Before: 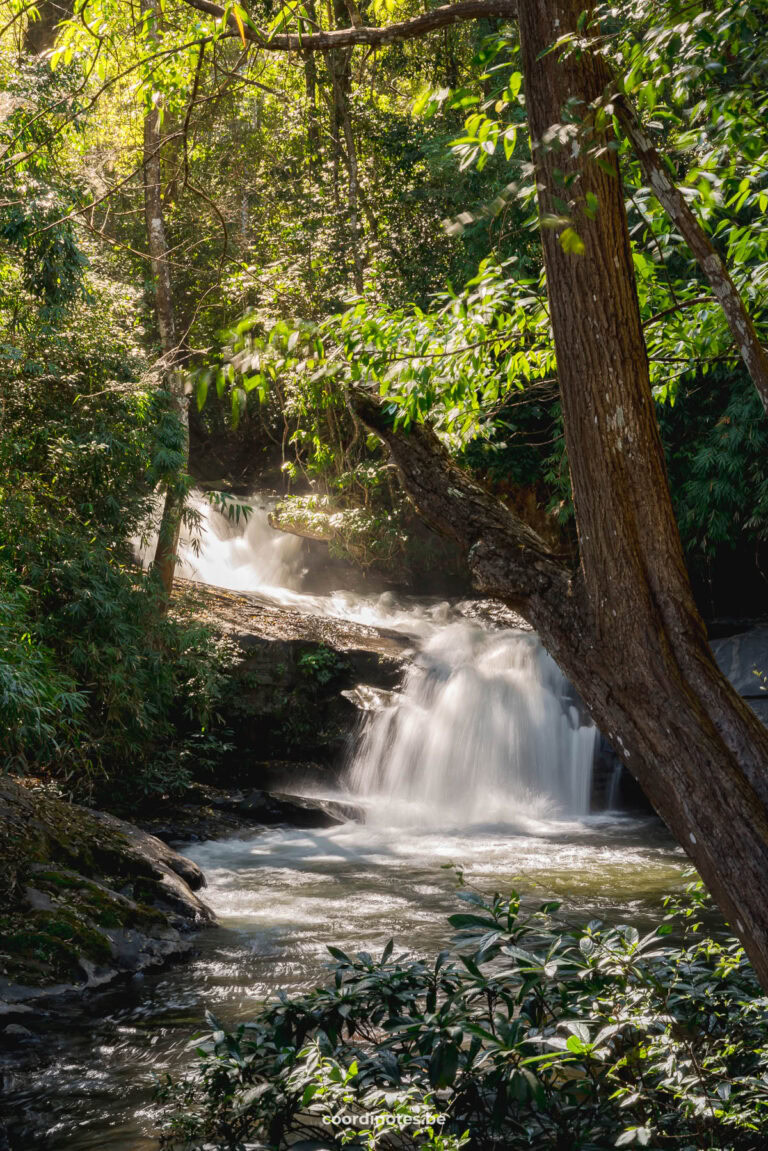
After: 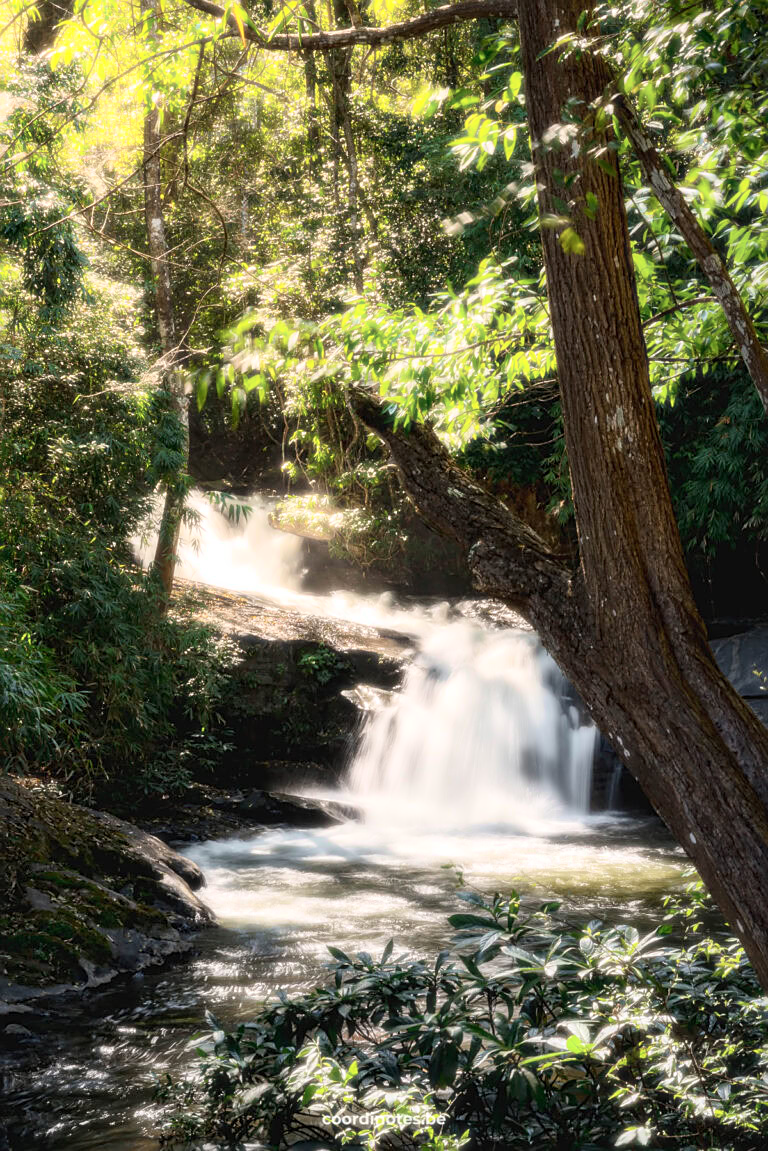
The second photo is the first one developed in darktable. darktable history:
bloom: size 0%, threshold 54.82%, strength 8.31%
sharpen: on, module defaults
